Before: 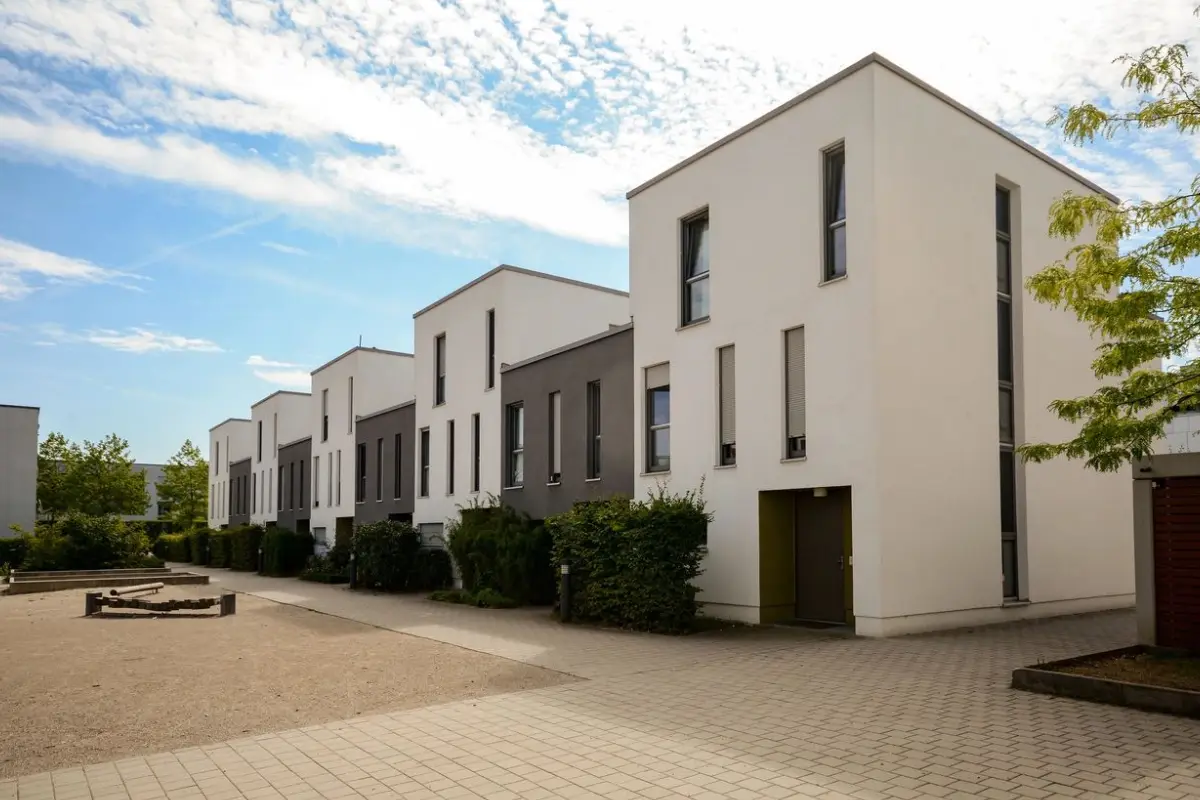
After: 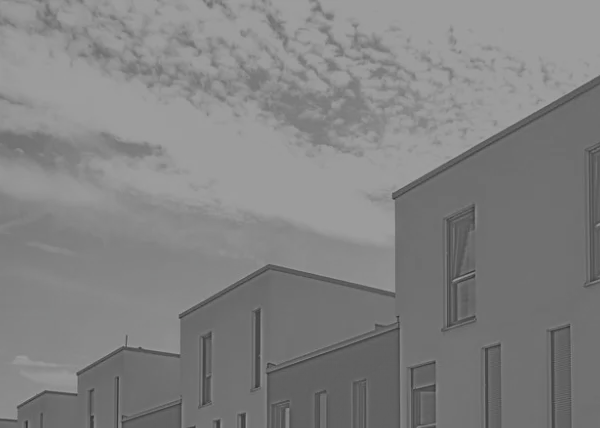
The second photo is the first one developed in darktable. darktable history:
contrast brightness saturation: contrast 0.07, brightness -0.13, saturation 0.06
exposure: black level correction -0.005, exposure 1.002 EV, compensate highlight preservation false
color balance rgb: perceptual saturation grading › global saturation 20%, global vibrance 20%
tone equalizer: -8 EV -0.75 EV, -7 EV -0.7 EV, -6 EV -0.6 EV, -5 EV -0.4 EV, -3 EV 0.4 EV, -2 EV 0.6 EV, -1 EV 0.7 EV, +0 EV 0.75 EV, edges refinement/feathering 500, mask exposure compensation -1.57 EV, preserve details no
crop: left 19.556%, right 30.401%, bottom 46.458%
rgb curve: curves: ch0 [(0, 0) (0.078, 0.051) (0.929, 0.956) (1, 1)], compensate middle gray true
highpass: sharpness 5.84%, contrast boost 8.44%
